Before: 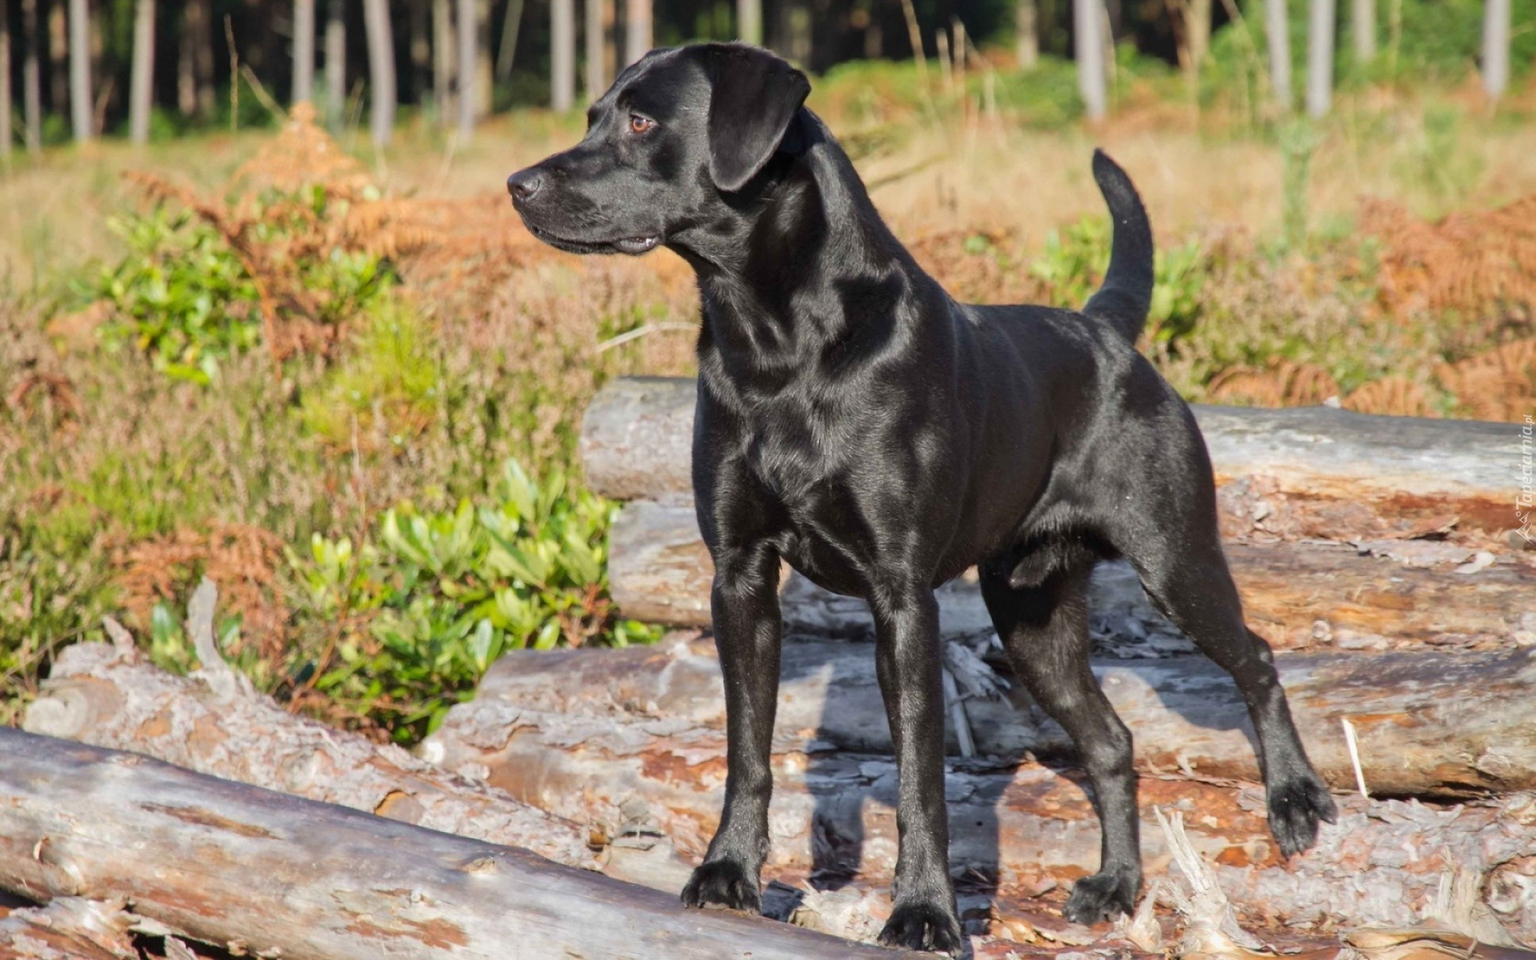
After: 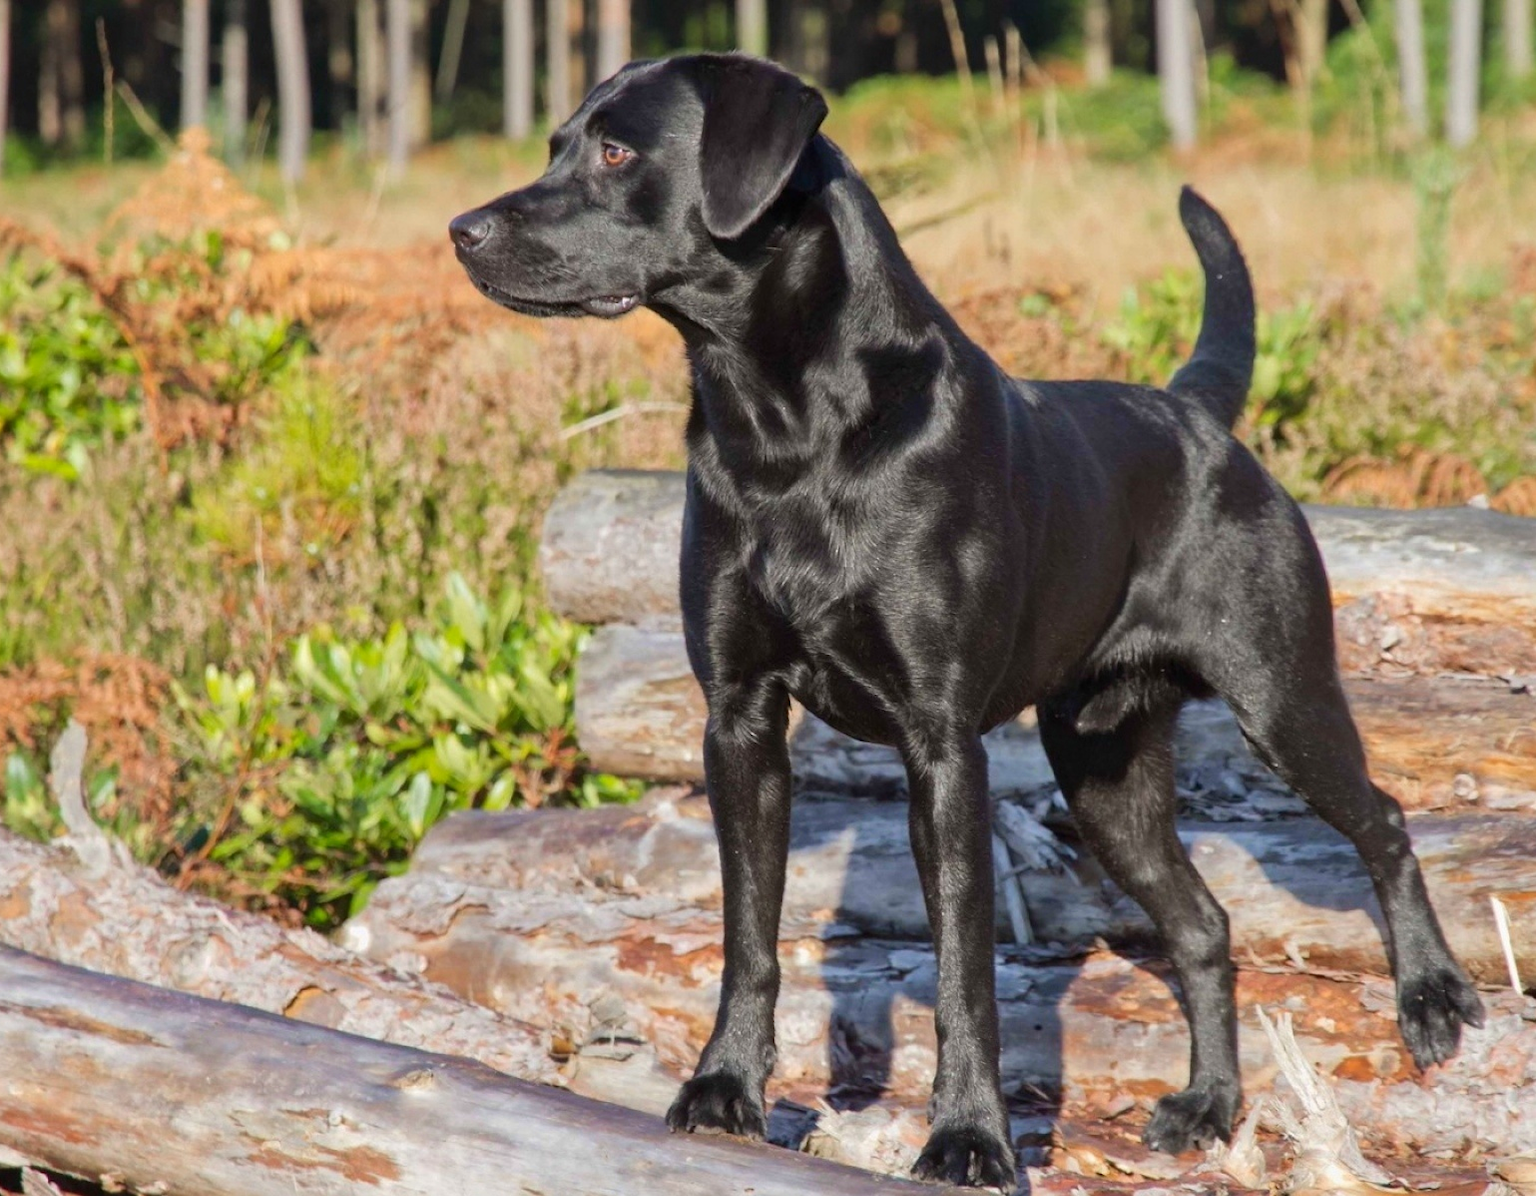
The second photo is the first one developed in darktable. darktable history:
crop and rotate: left 9.597%, right 10.195%
color zones: curves: ch1 [(0.25, 0.5) (0.747, 0.71)]
